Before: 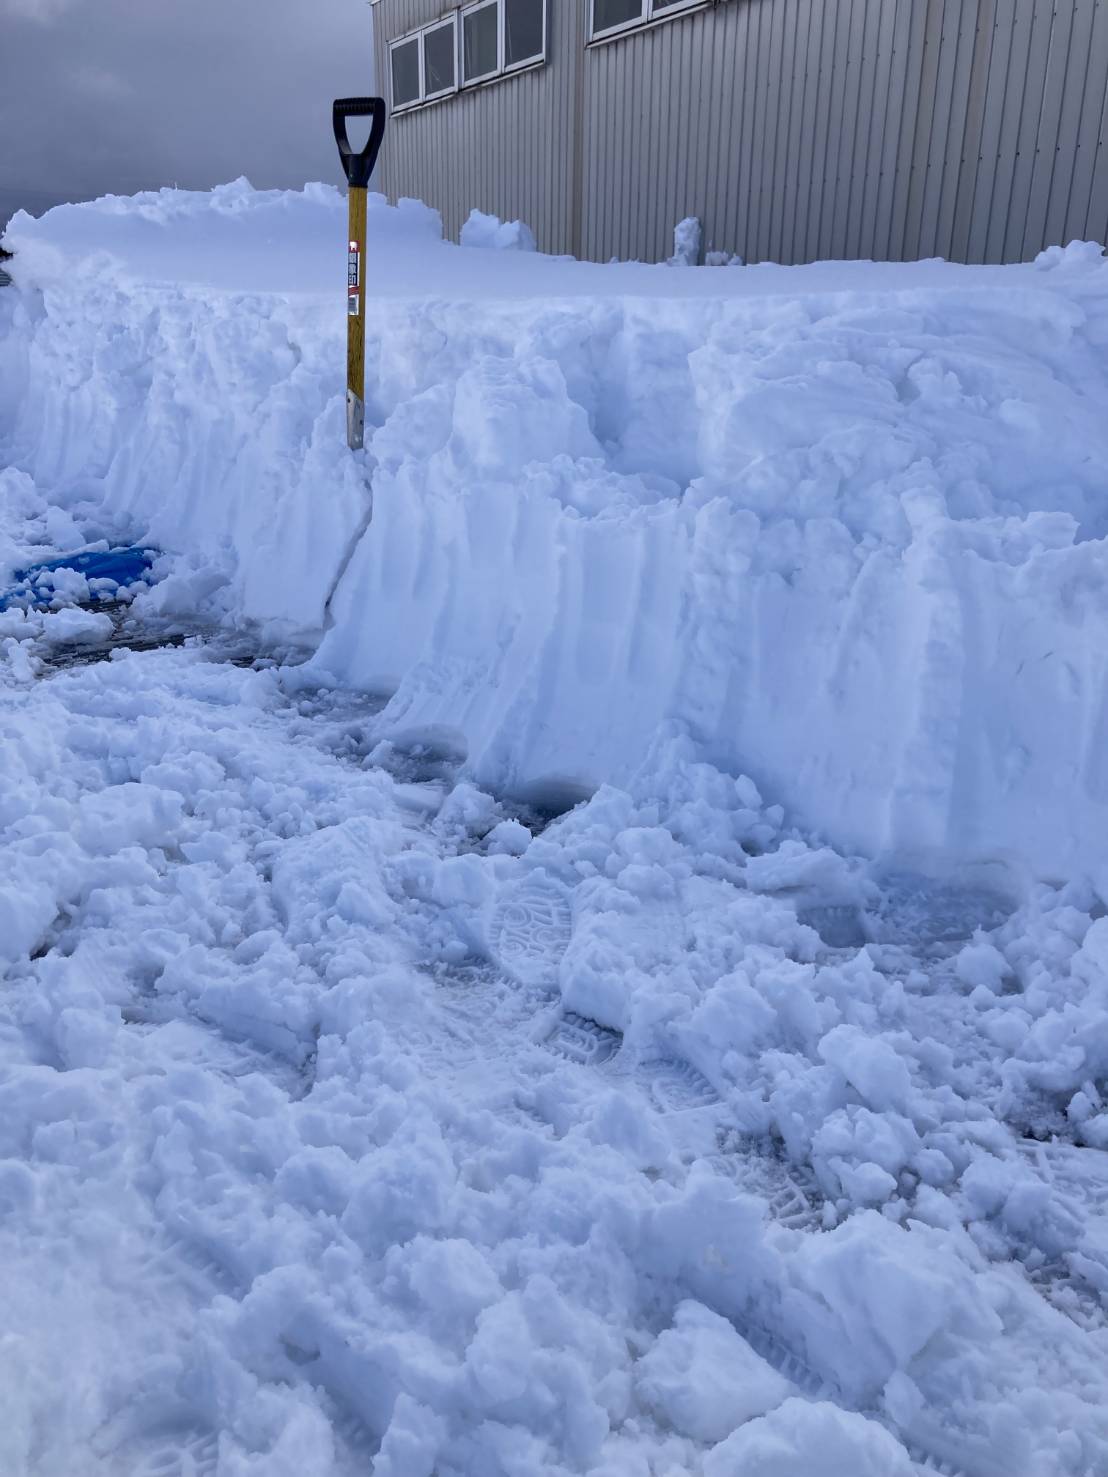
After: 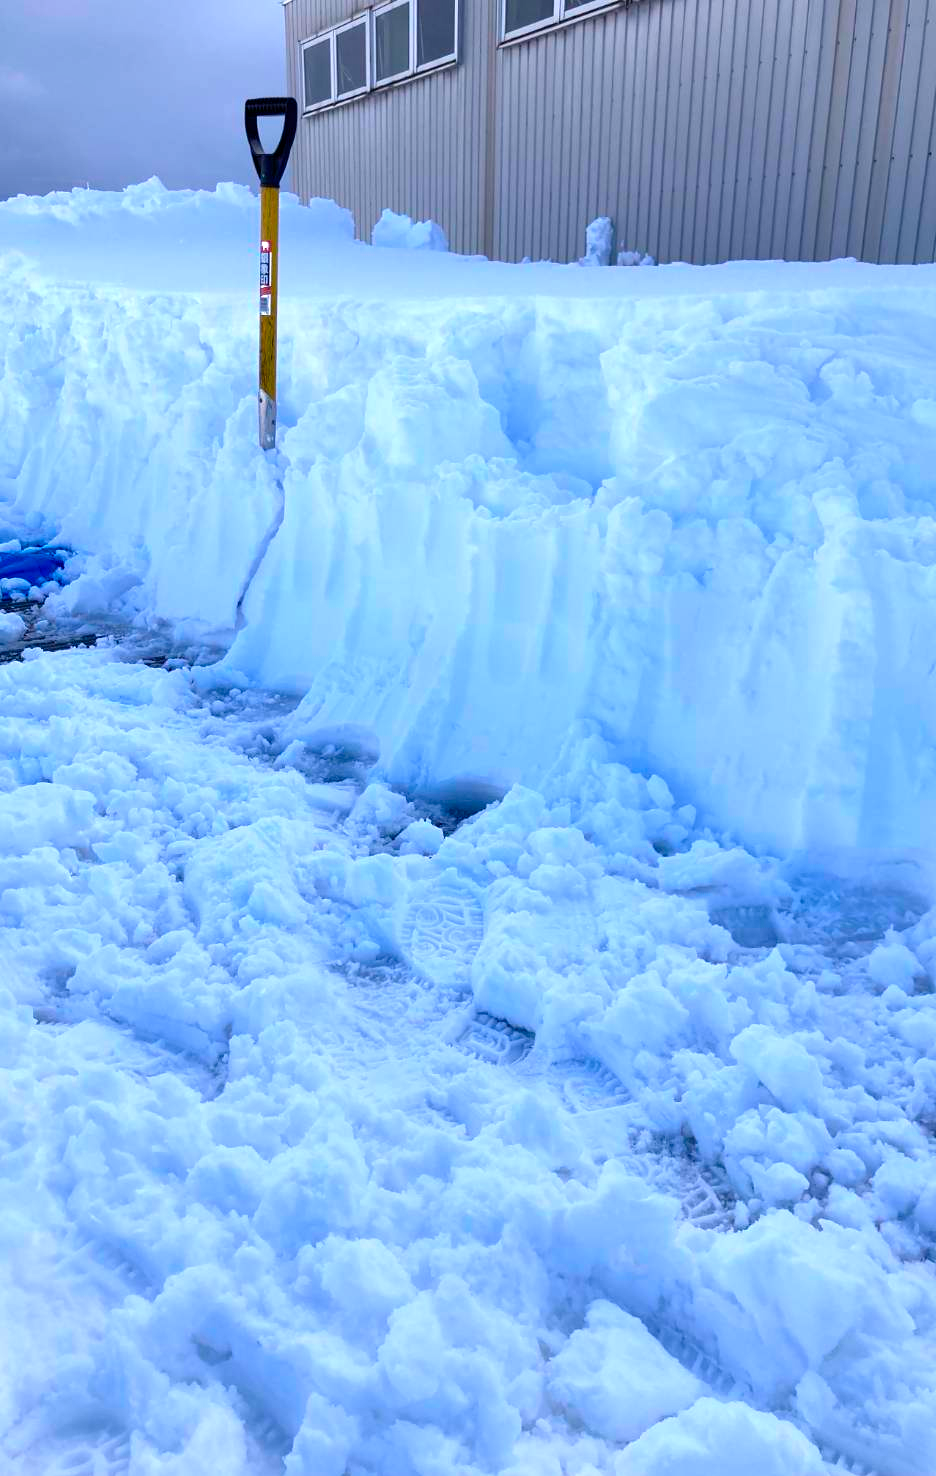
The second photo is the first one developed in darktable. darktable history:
exposure: black level correction 0.001, exposure 0.674 EV, compensate highlight preservation false
contrast equalizer: y [[0.5, 0.488, 0.462, 0.461, 0.491, 0.5], [0.5 ×6], [0.5 ×6], [0 ×6], [0 ×6]], mix 0.776
crop: left 8.023%, right 7.48%
color balance rgb: shadows lift › chroma 2.021%, shadows lift › hue 248.26°, perceptual saturation grading › global saturation 25.185%, global vibrance 25.829%, contrast 6.058%
